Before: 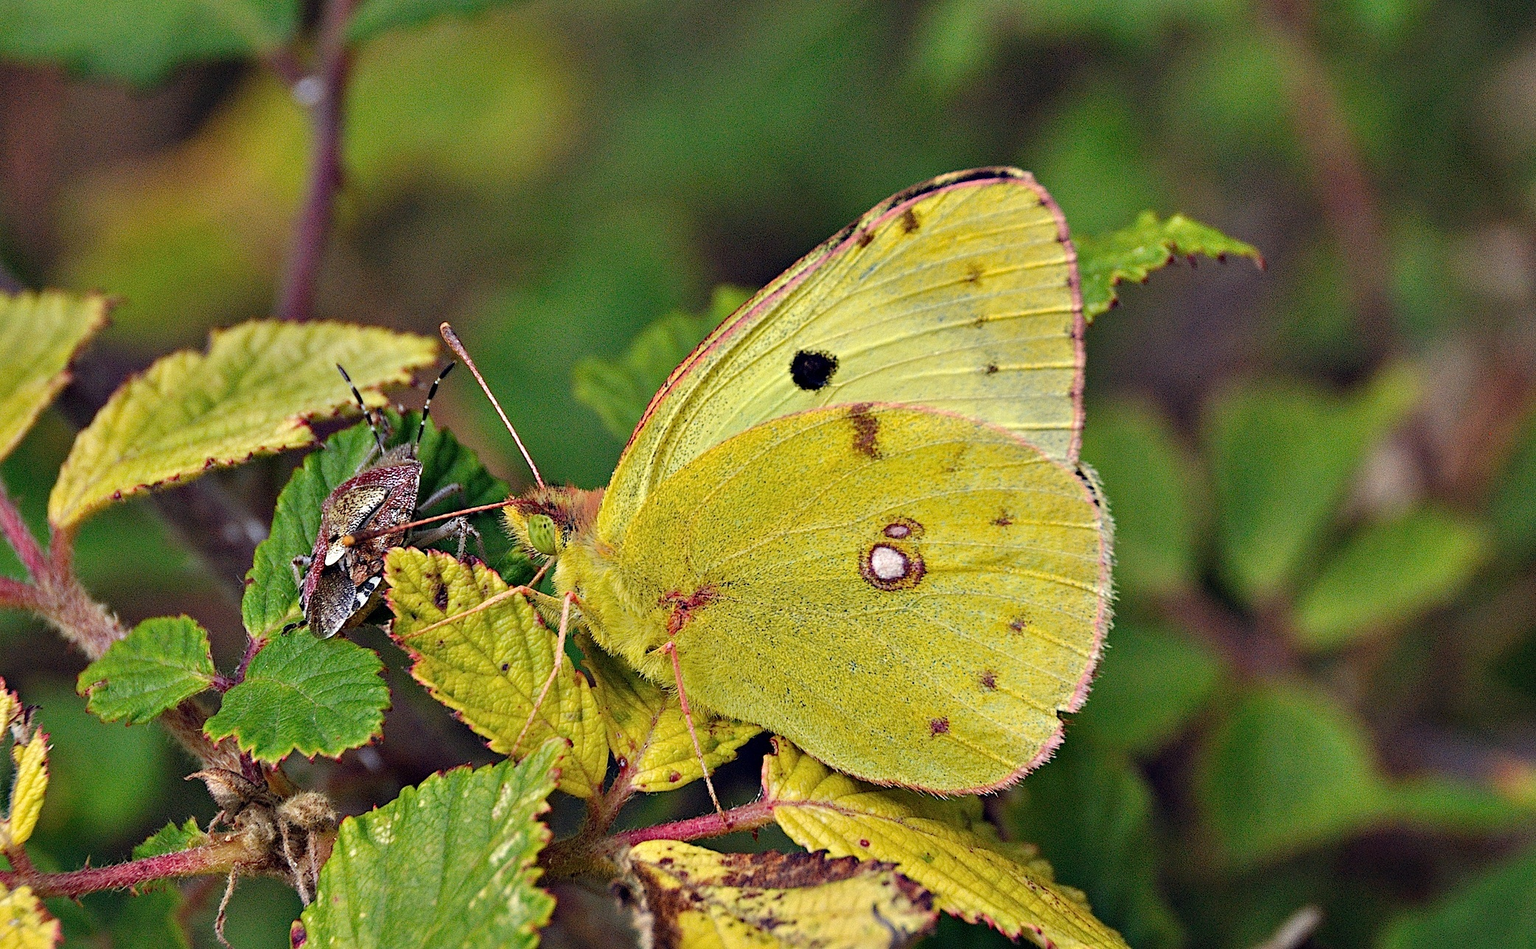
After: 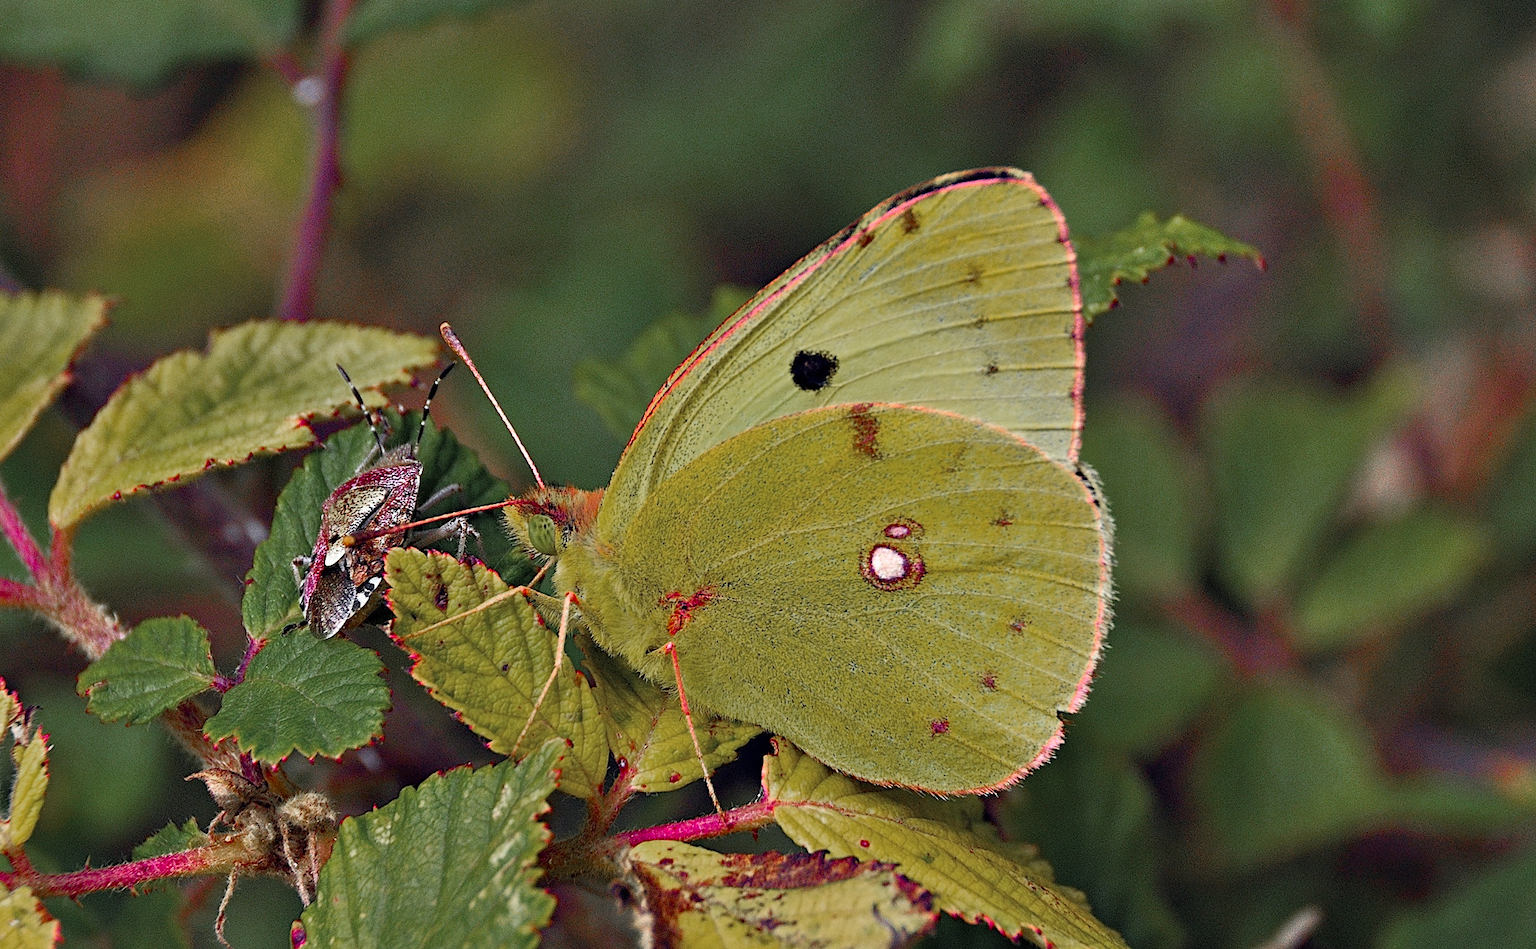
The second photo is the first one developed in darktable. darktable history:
color zones: curves: ch0 [(0, 0.48) (0.209, 0.398) (0.305, 0.332) (0.429, 0.493) (0.571, 0.5) (0.714, 0.5) (0.857, 0.5) (1, 0.48)]; ch1 [(0, 0.736) (0.143, 0.625) (0.225, 0.371) (0.429, 0.256) (0.571, 0.241) (0.714, 0.213) (0.857, 0.48) (1, 0.736)]; ch2 [(0, 0.448) (0.143, 0.498) (0.286, 0.5) (0.429, 0.5) (0.571, 0.5) (0.714, 0.5) (0.857, 0.5) (1, 0.448)]
base curve: curves: ch0 [(0, 0) (0.257, 0.25) (0.482, 0.586) (0.757, 0.871) (1, 1)]
